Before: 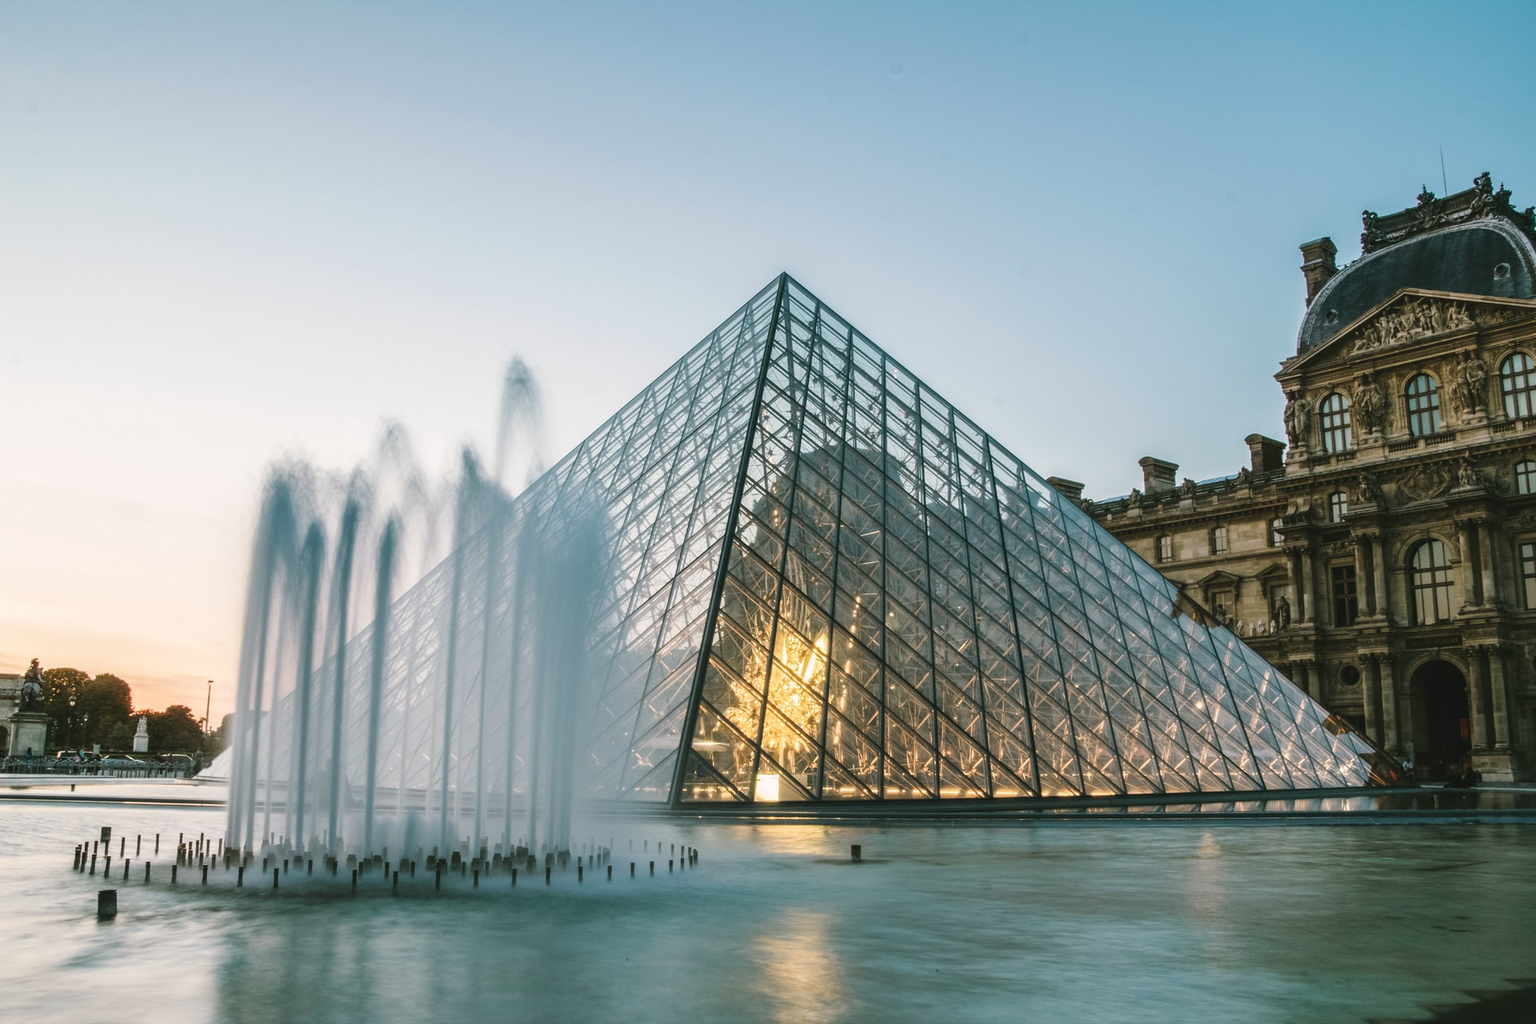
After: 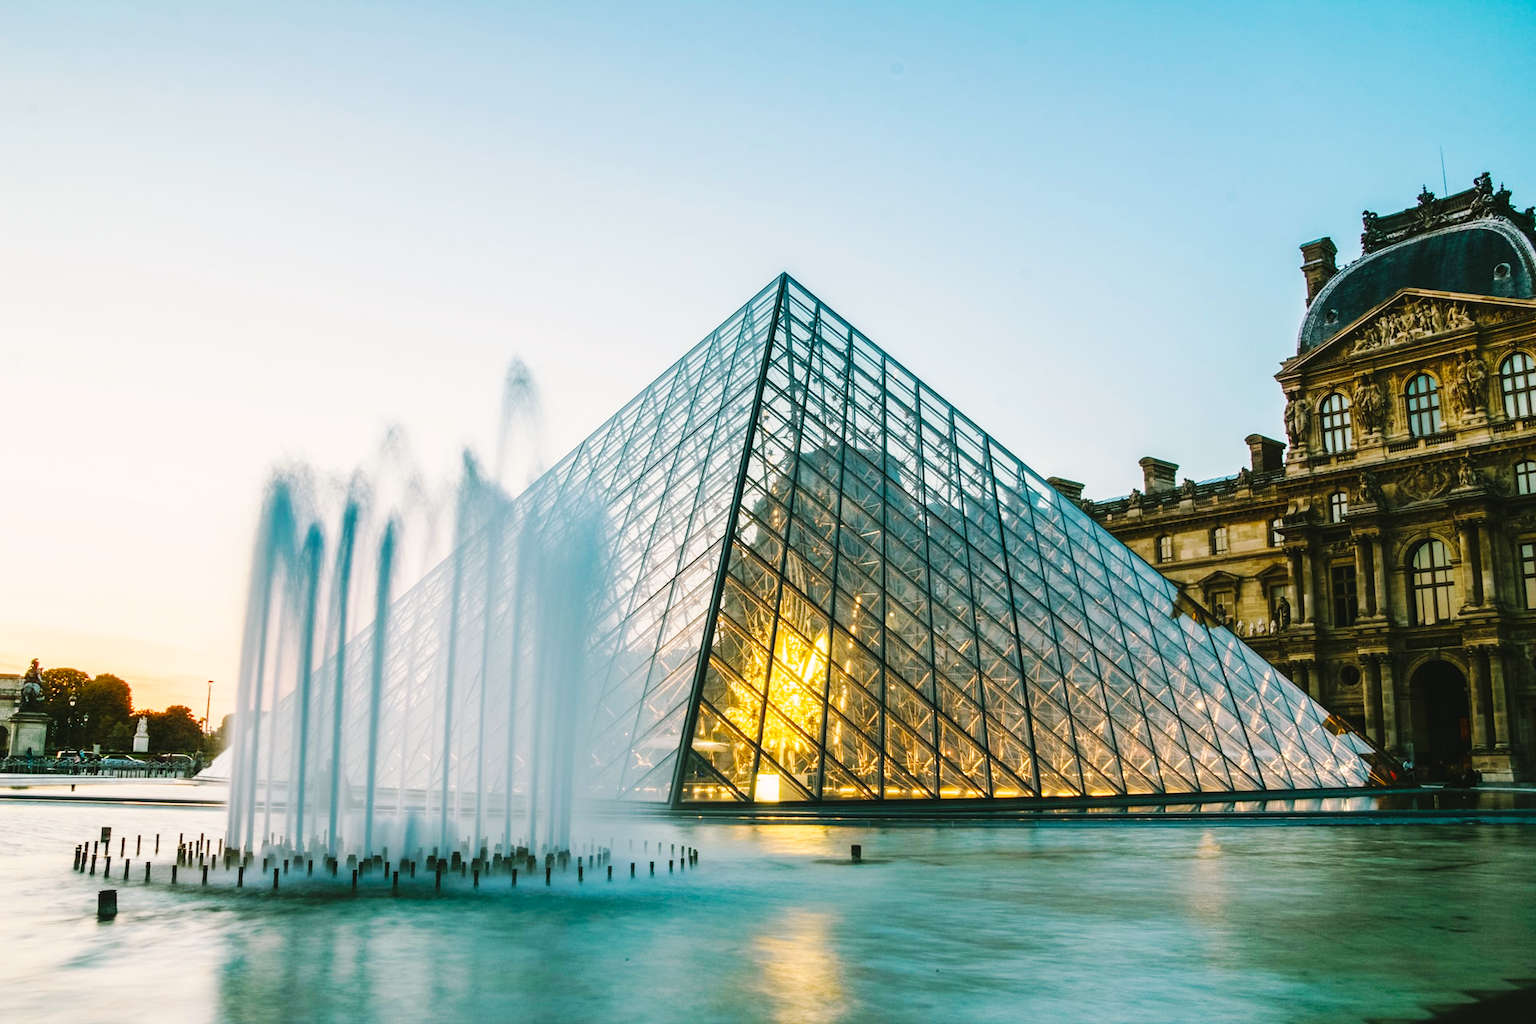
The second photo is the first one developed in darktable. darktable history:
base curve: curves: ch0 [(0, 0) (0.032, 0.025) (0.121, 0.166) (0.206, 0.329) (0.605, 0.79) (1, 1)], preserve colors none
color balance rgb: highlights gain › chroma 1.126%, highlights gain › hue 71.02°, perceptual saturation grading › global saturation 30.922%, global vibrance 20%
